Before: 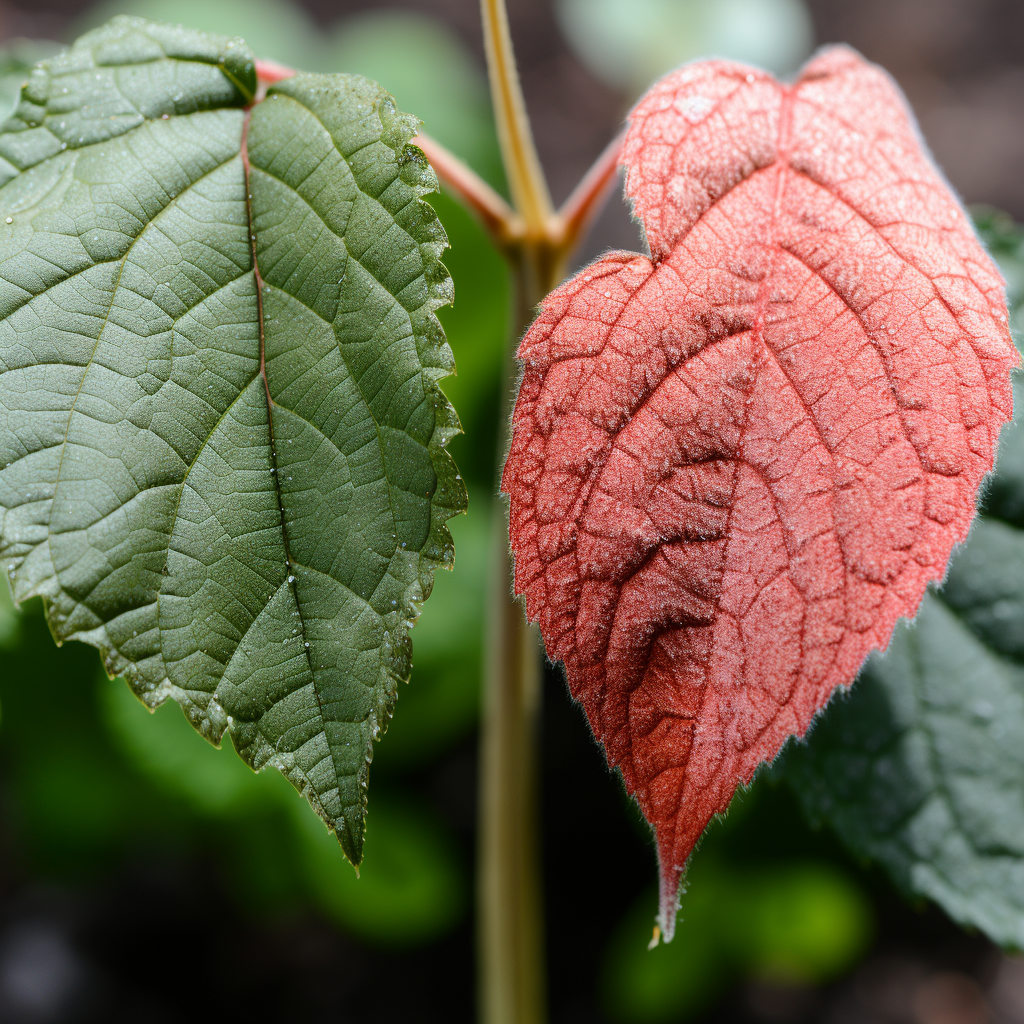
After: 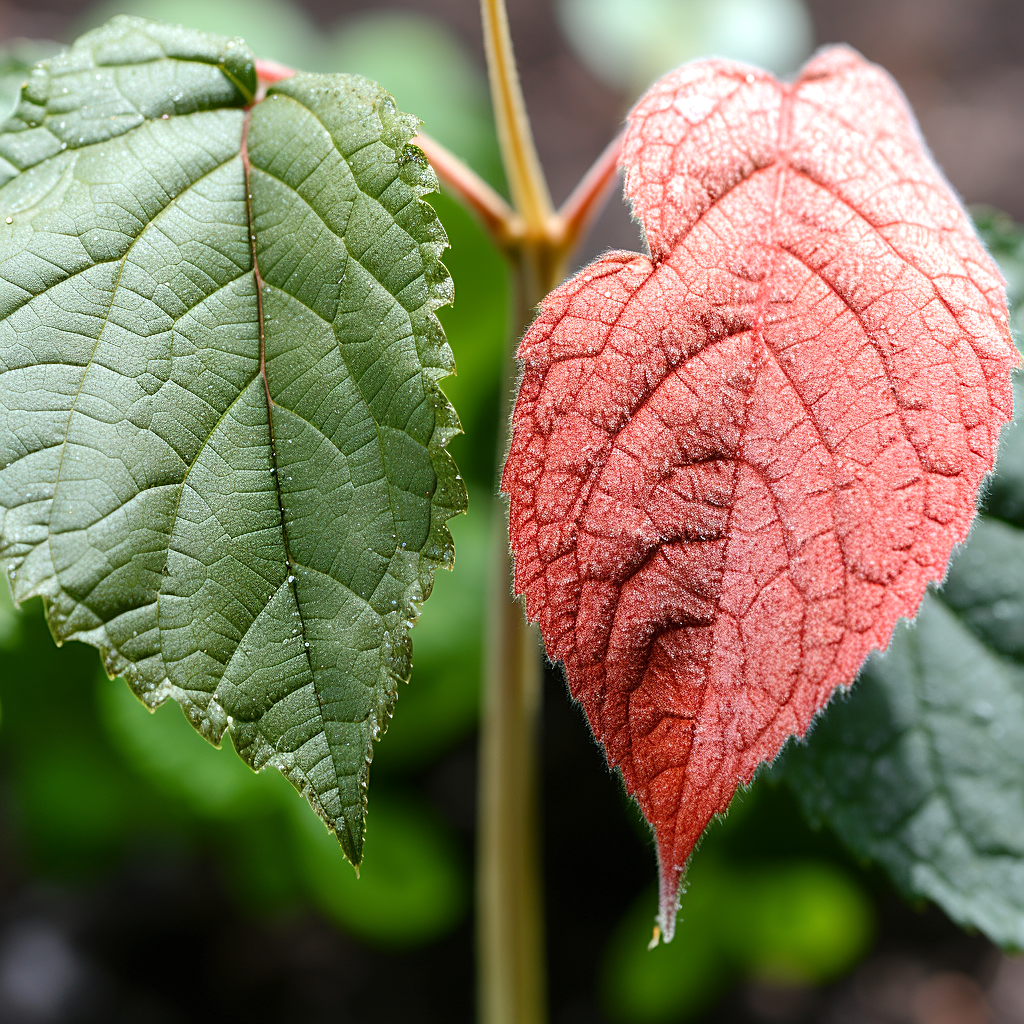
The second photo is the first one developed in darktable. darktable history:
exposure: exposure 0.375 EV, compensate highlight preservation false
rgb curve: curves: ch0 [(0, 0) (0.053, 0.068) (0.122, 0.128) (1, 1)]
sharpen: on, module defaults
